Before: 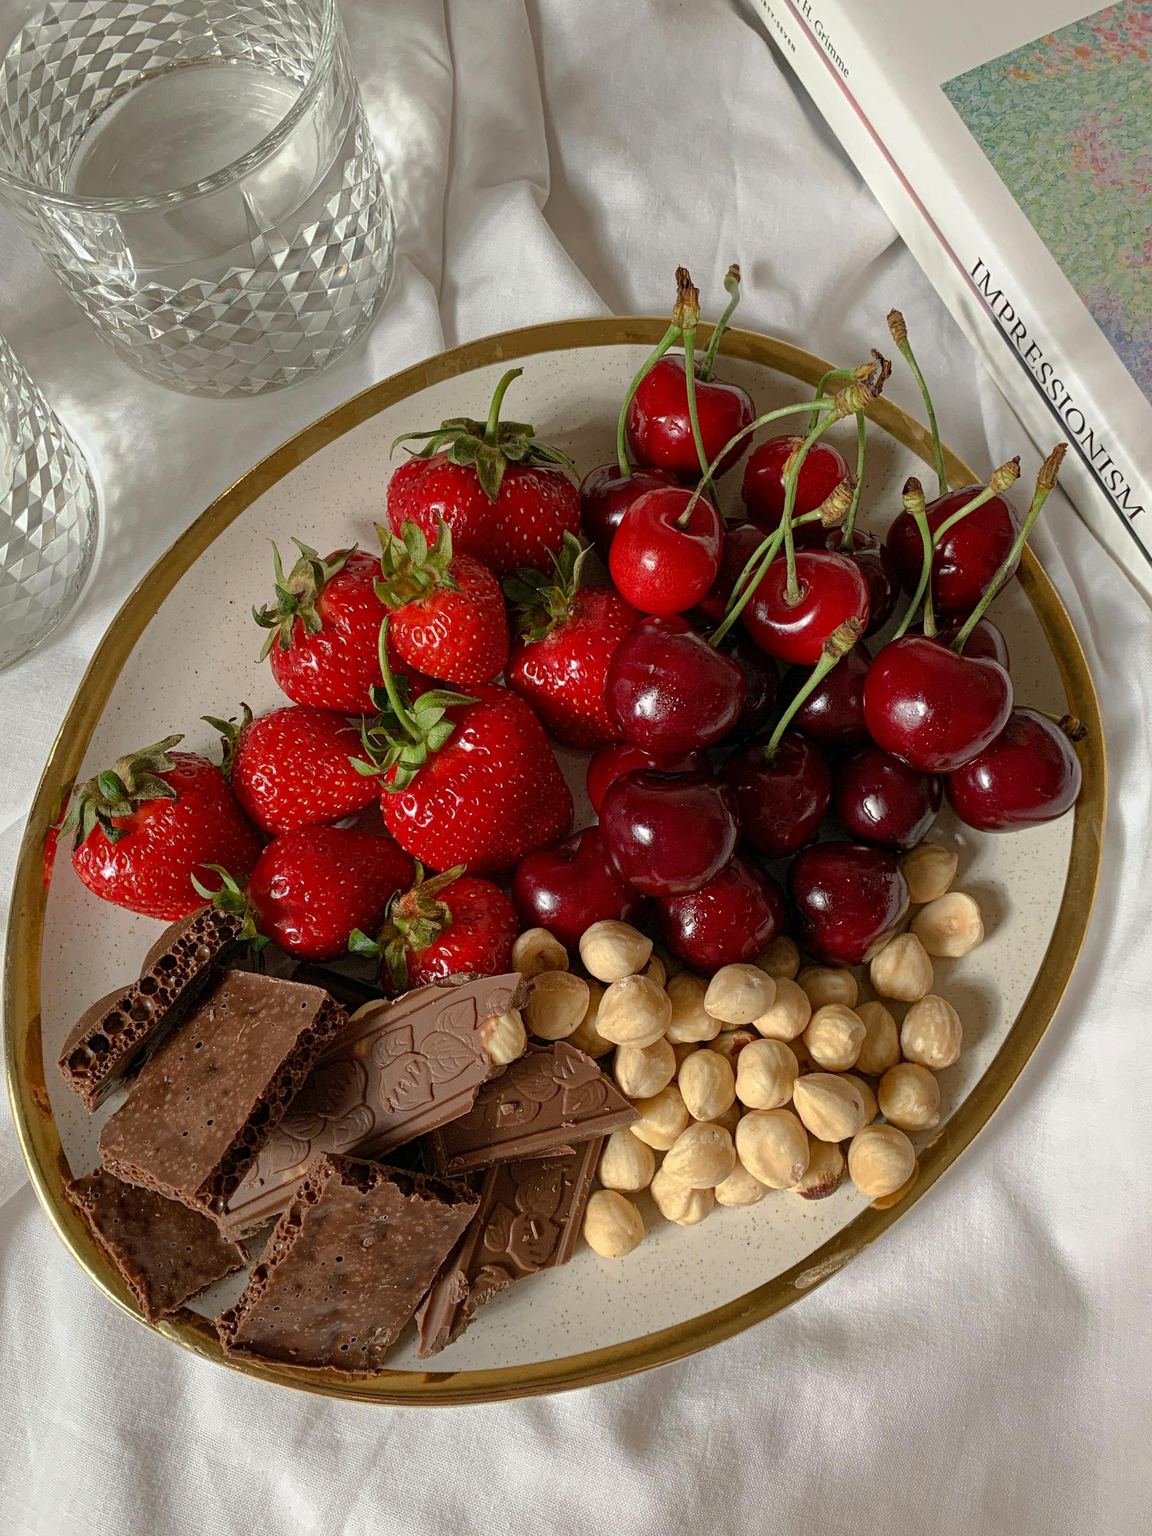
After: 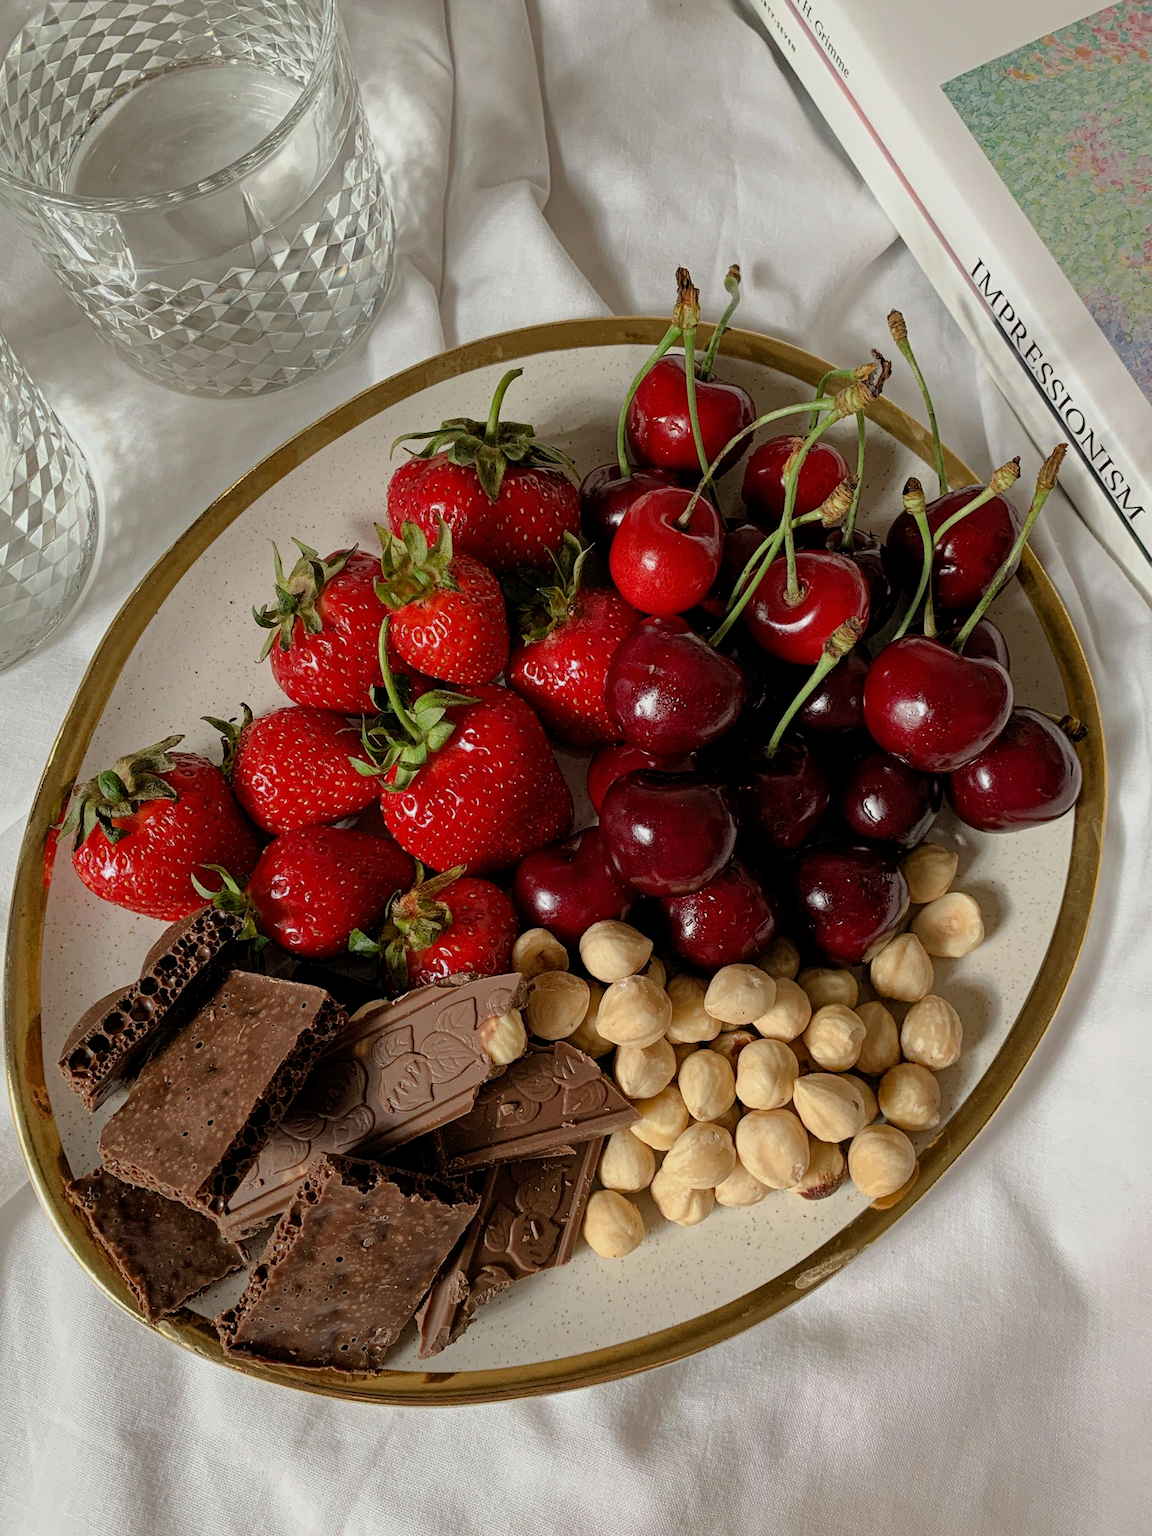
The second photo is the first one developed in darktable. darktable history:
color correction: highlights a* -0.252, highlights b* -0.108
filmic rgb: middle gray luminance 9.44%, black relative exposure -10.54 EV, white relative exposure 3.43 EV, target black luminance 0%, hardness 5.97, latitude 59.63%, contrast 1.093, highlights saturation mix 5.87%, shadows ↔ highlights balance 29.01%
